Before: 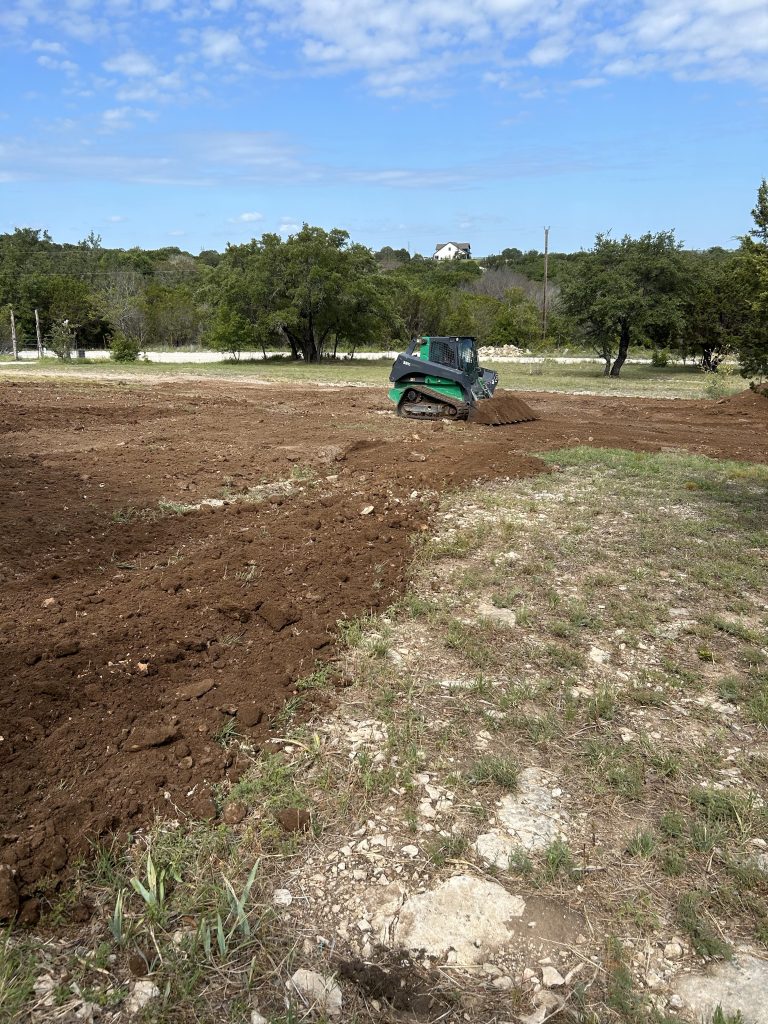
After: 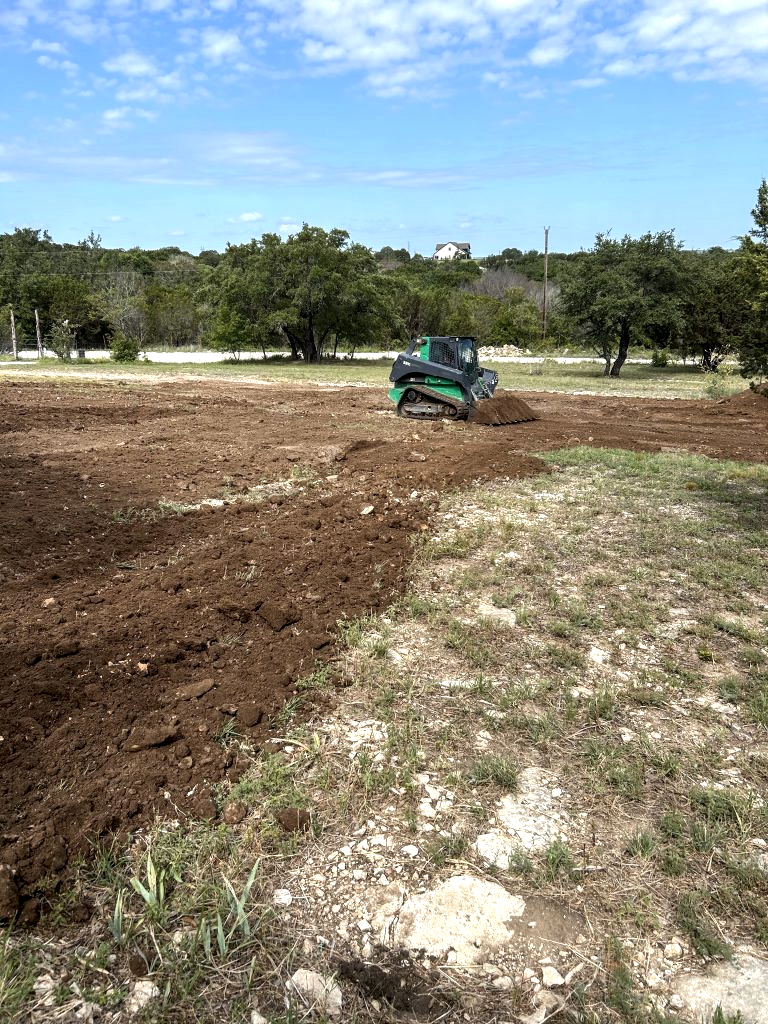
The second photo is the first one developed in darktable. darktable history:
tone equalizer: -8 EV -0.396 EV, -7 EV -0.417 EV, -6 EV -0.332 EV, -5 EV -0.233 EV, -3 EV 0.21 EV, -2 EV 0.313 EV, -1 EV 0.393 EV, +0 EV 0.419 EV, edges refinement/feathering 500, mask exposure compensation -1.57 EV, preserve details no
local contrast: on, module defaults
